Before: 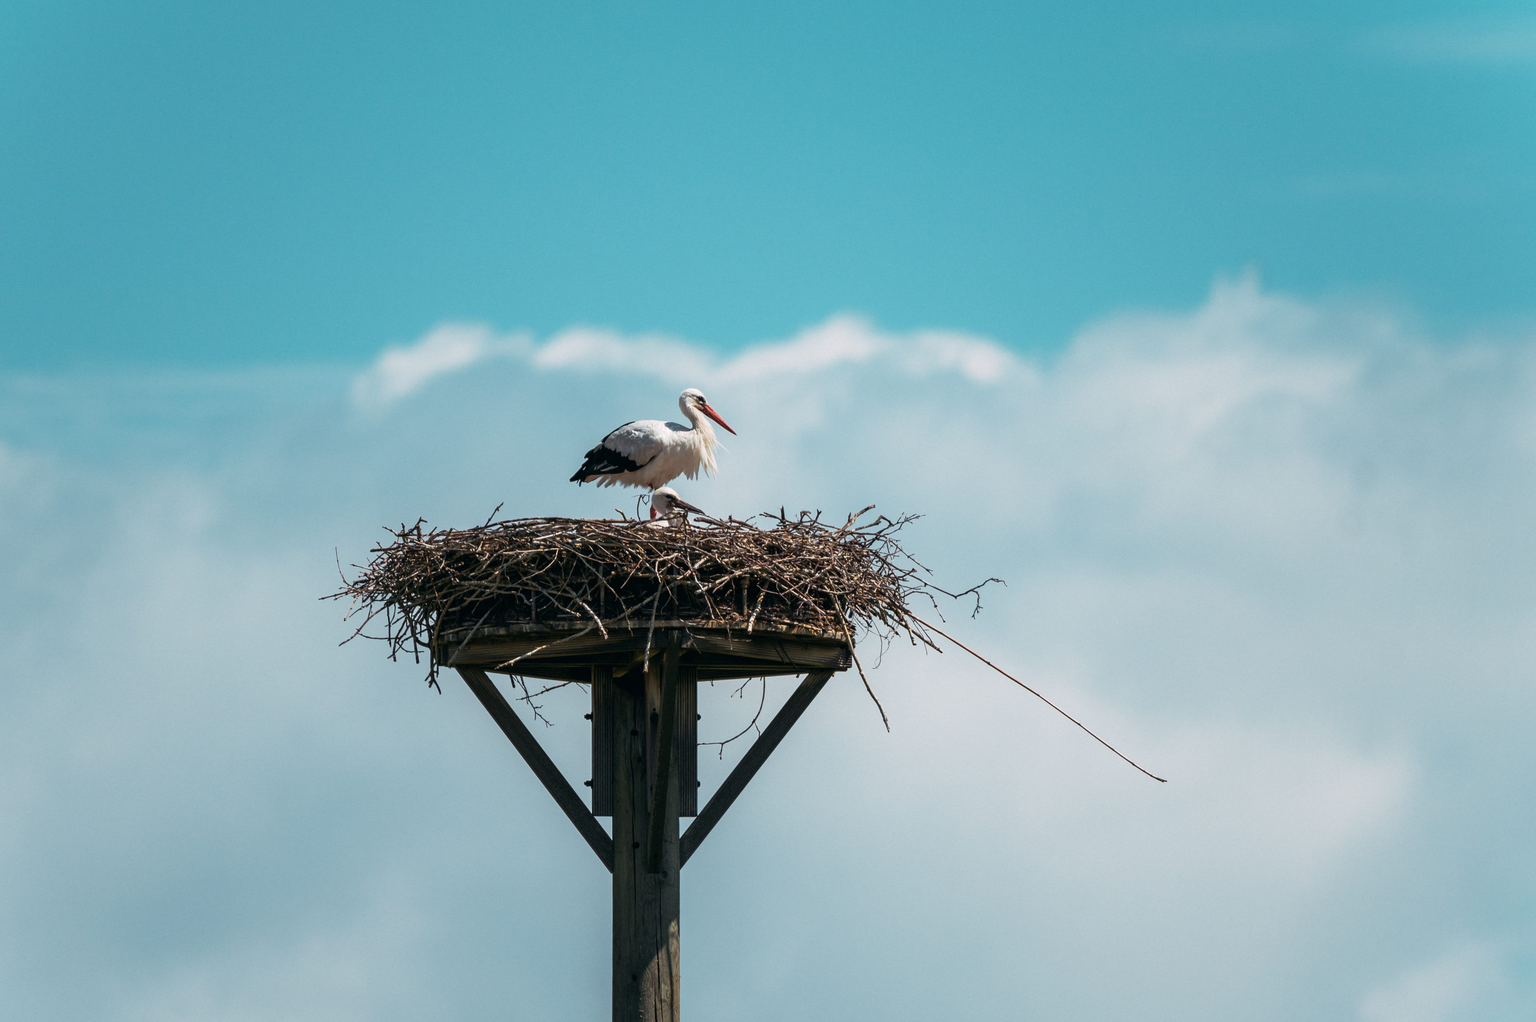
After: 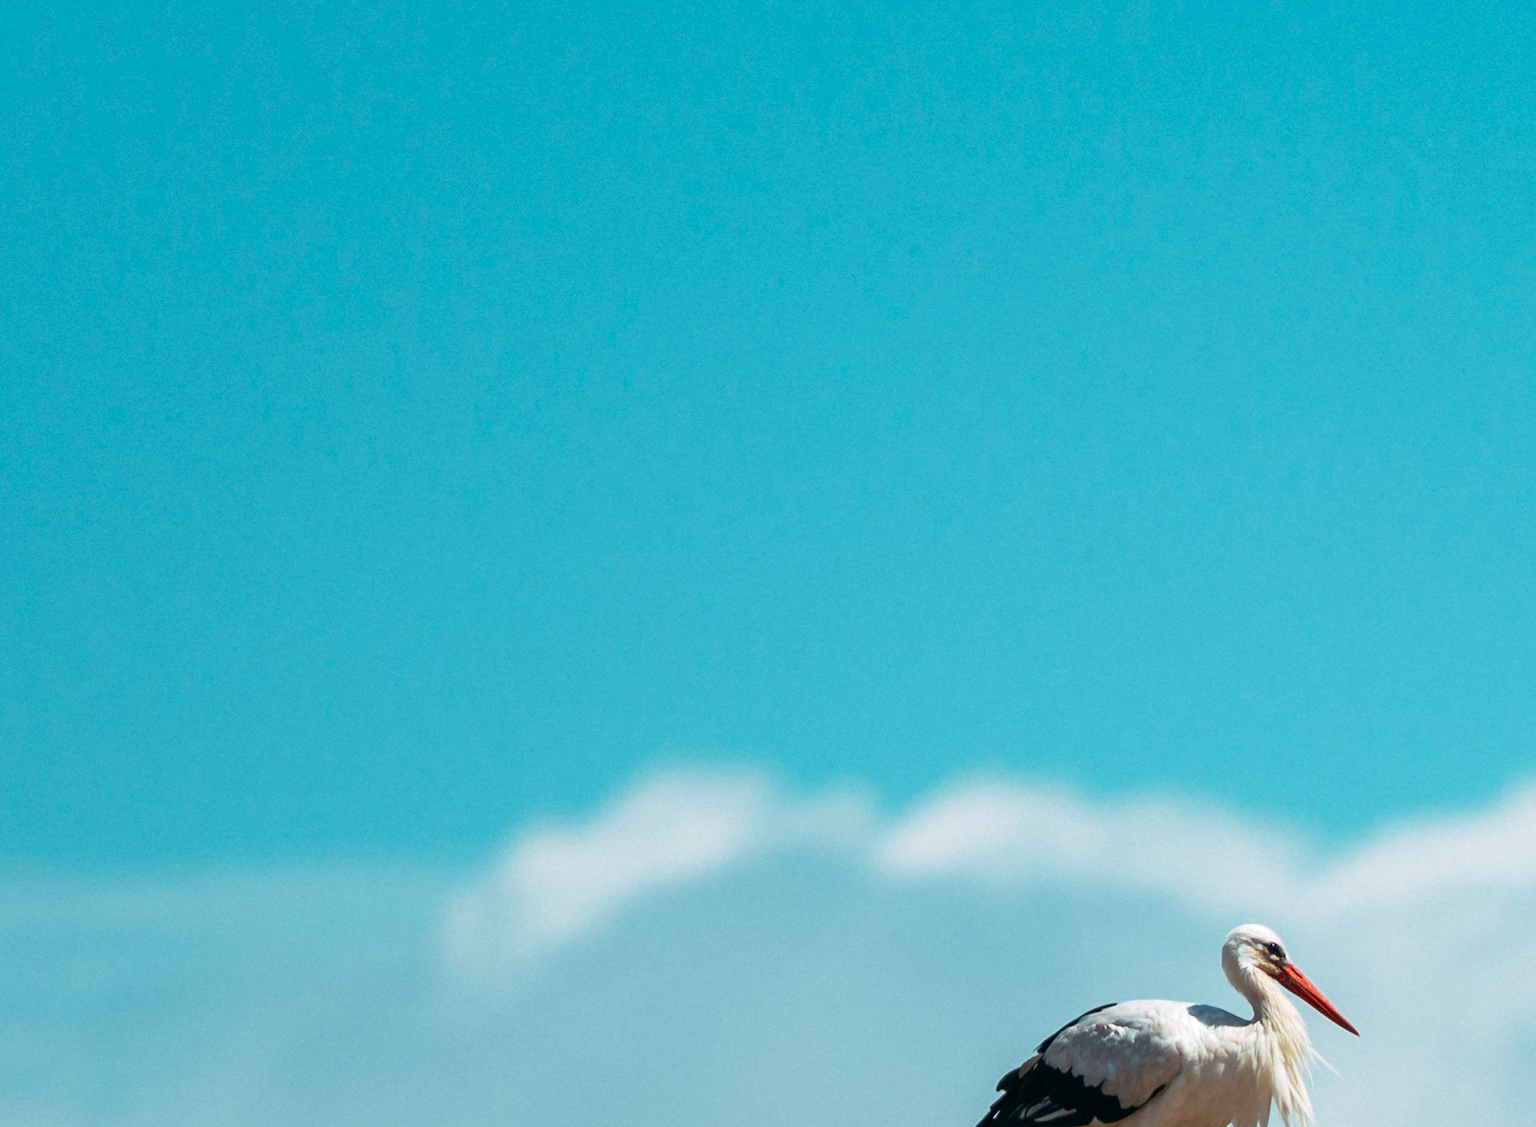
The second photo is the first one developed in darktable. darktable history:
crop and rotate: left 10.817%, top 0.062%, right 47.194%, bottom 53.626%
white balance: red 0.978, blue 0.999
color balance rgb: perceptual saturation grading › global saturation 20%, perceptual saturation grading › highlights 2.68%, perceptual saturation grading › shadows 50%
exposure: exposure 0.127 EV, compensate highlight preservation false
contrast brightness saturation: saturation -0.04
